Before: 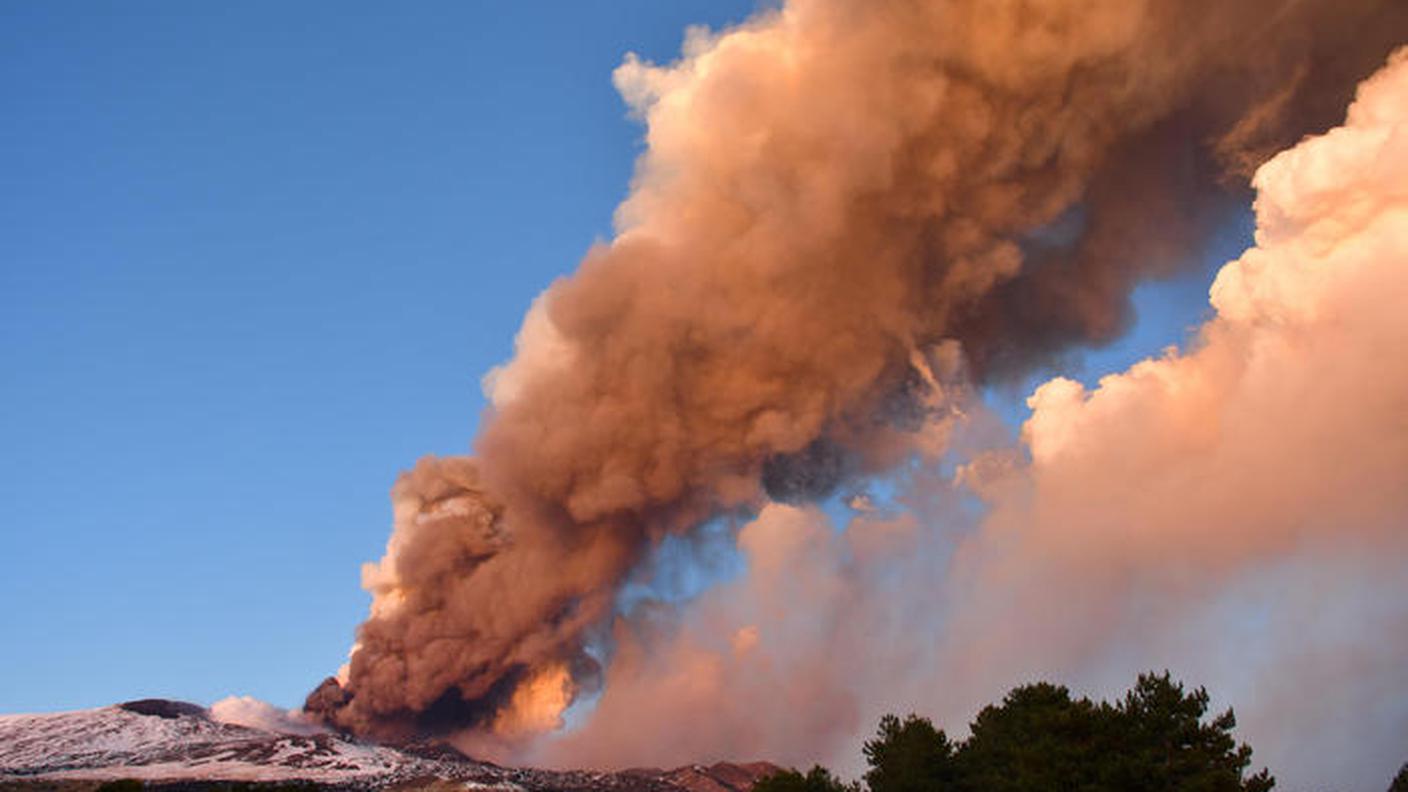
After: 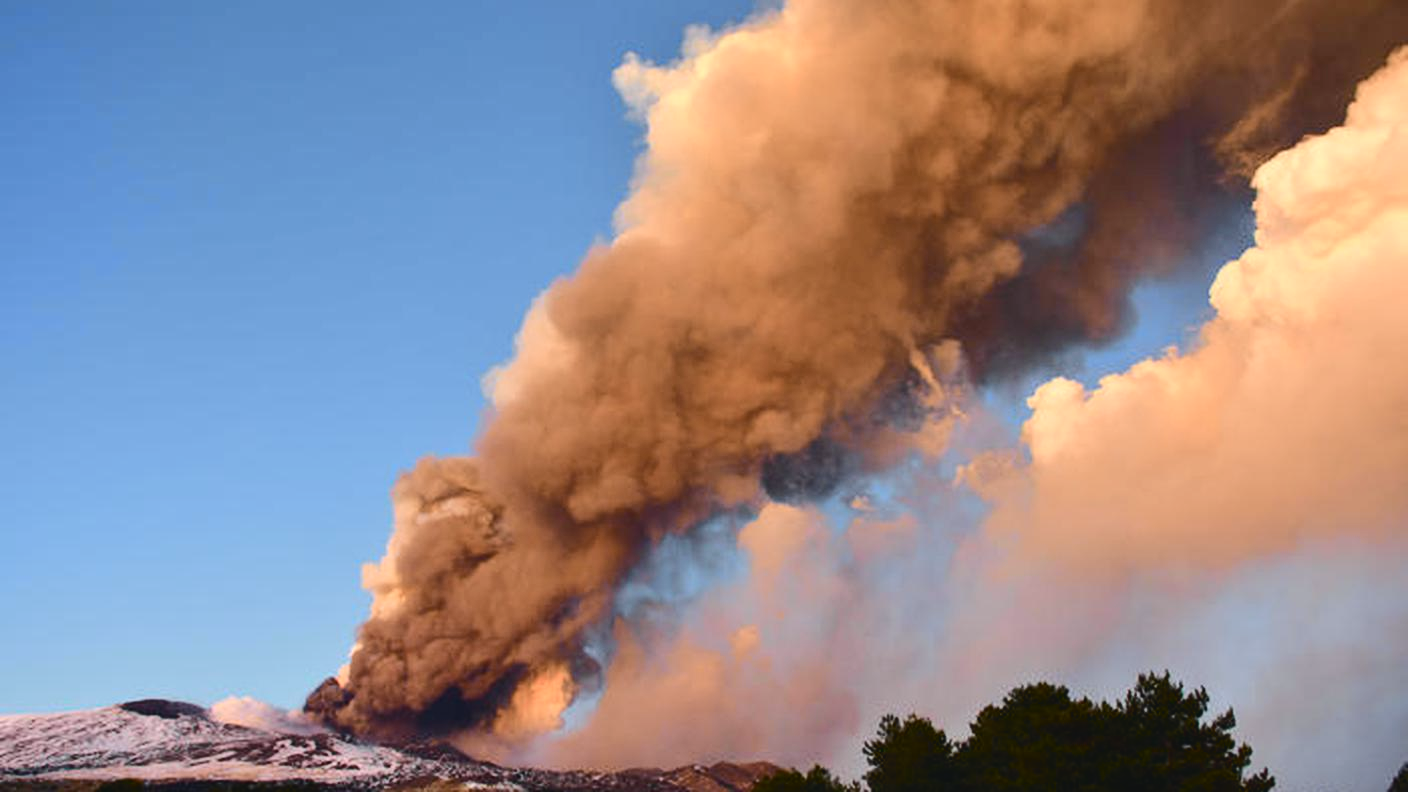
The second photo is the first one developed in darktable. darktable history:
tone curve: curves: ch0 [(0, 0.046) (0.037, 0.056) (0.176, 0.162) (0.33, 0.331) (0.432, 0.475) (0.601, 0.665) (0.843, 0.876) (1, 1)]; ch1 [(0, 0) (0.339, 0.349) (0.445, 0.42) (0.476, 0.47) (0.497, 0.492) (0.523, 0.514) (0.557, 0.558) (0.632, 0.615) (0.728, 0.746) (1, 1)]; ch2 [(0, 0) (0.327, 0.324) (0.417, 0.44) (0.46, 0.453) (0.502, 0.495) (0.526, 0.52) (0.54, 0.55) (0.606, 0.626) (0.745, 0.704) (1, 1)], color space Lab, independent channels, preserve colors none
